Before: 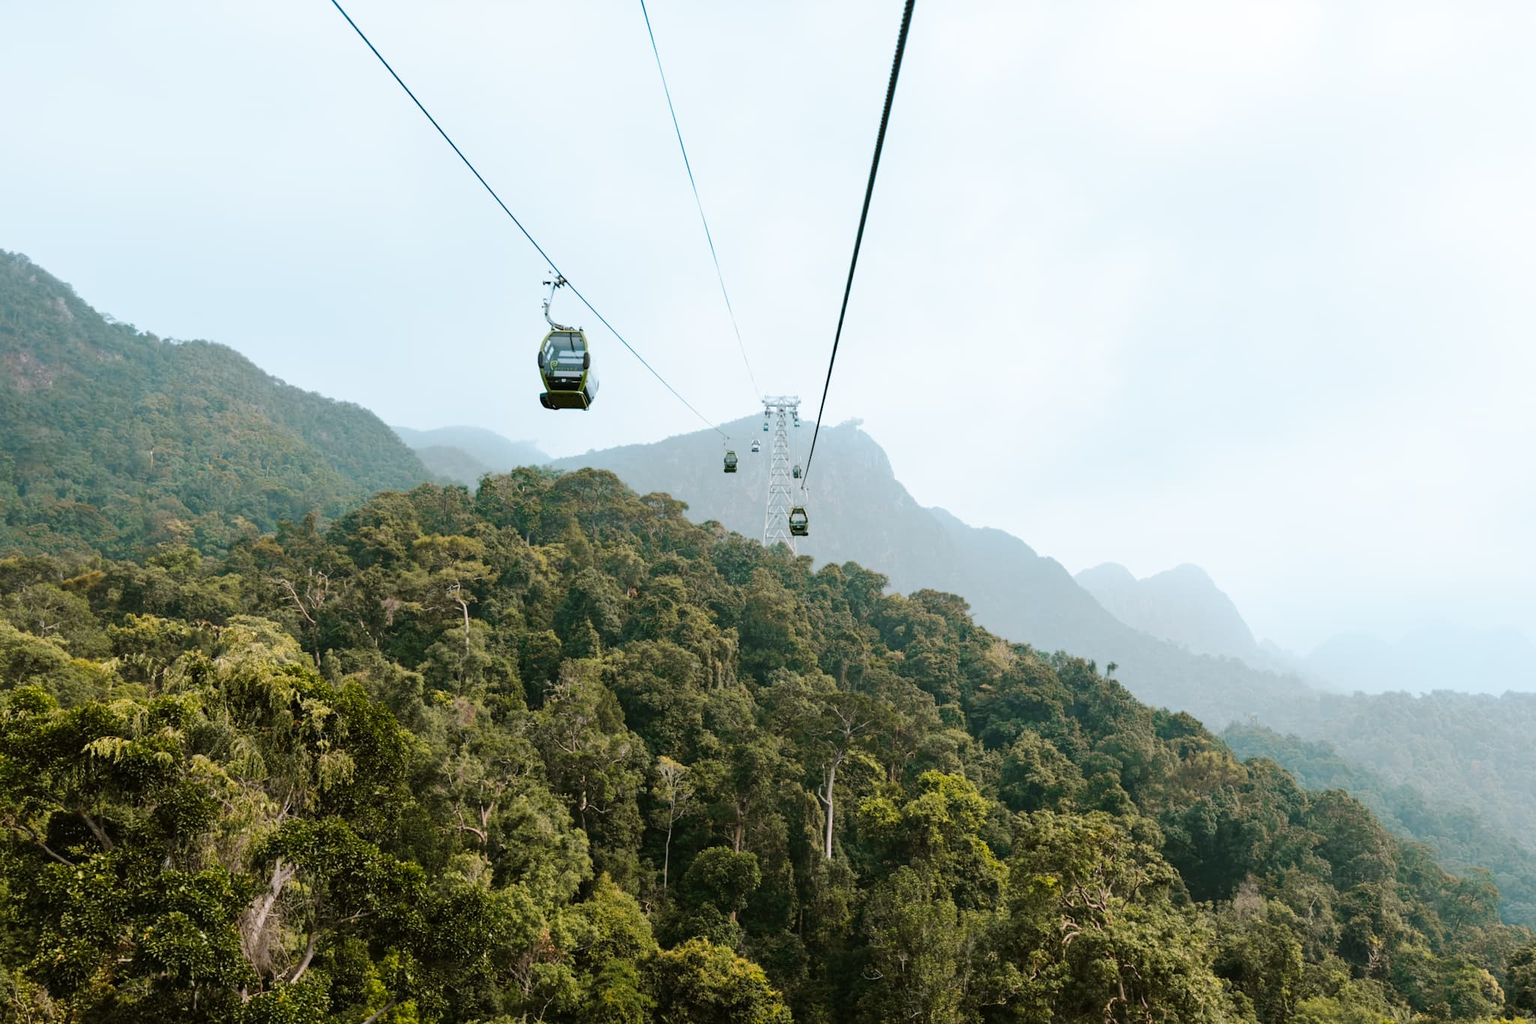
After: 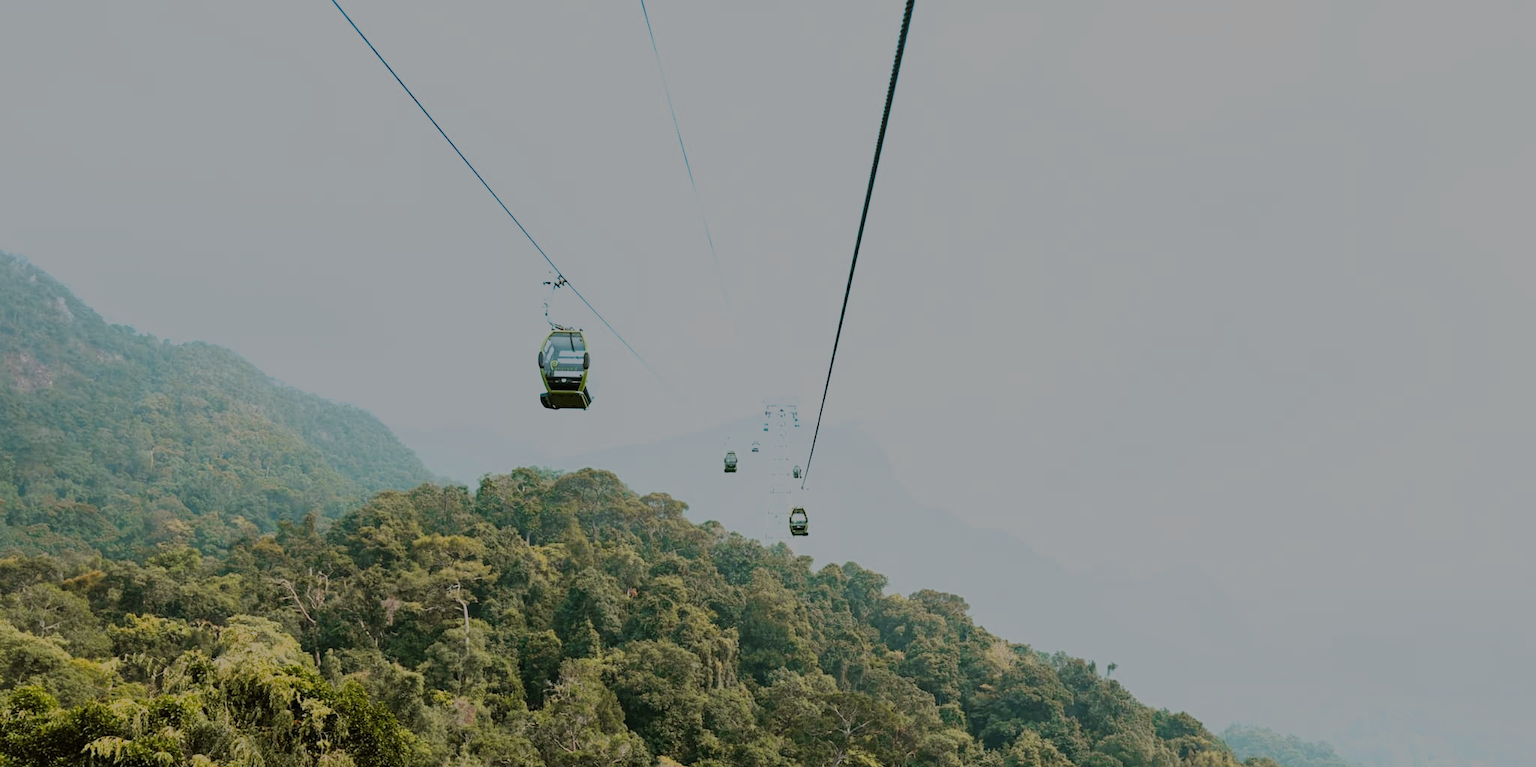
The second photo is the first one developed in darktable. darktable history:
filmic rgb: black relative exposure -13.08 EV, white relative exposure 4.05 EV, target white luminance 85.018%, hardness 6.3, latitude 43.06%, contrast 0.855, shadows ↔ highlights balance 8.85%, contrast in shadows safe
crop: bottom 24.988%
